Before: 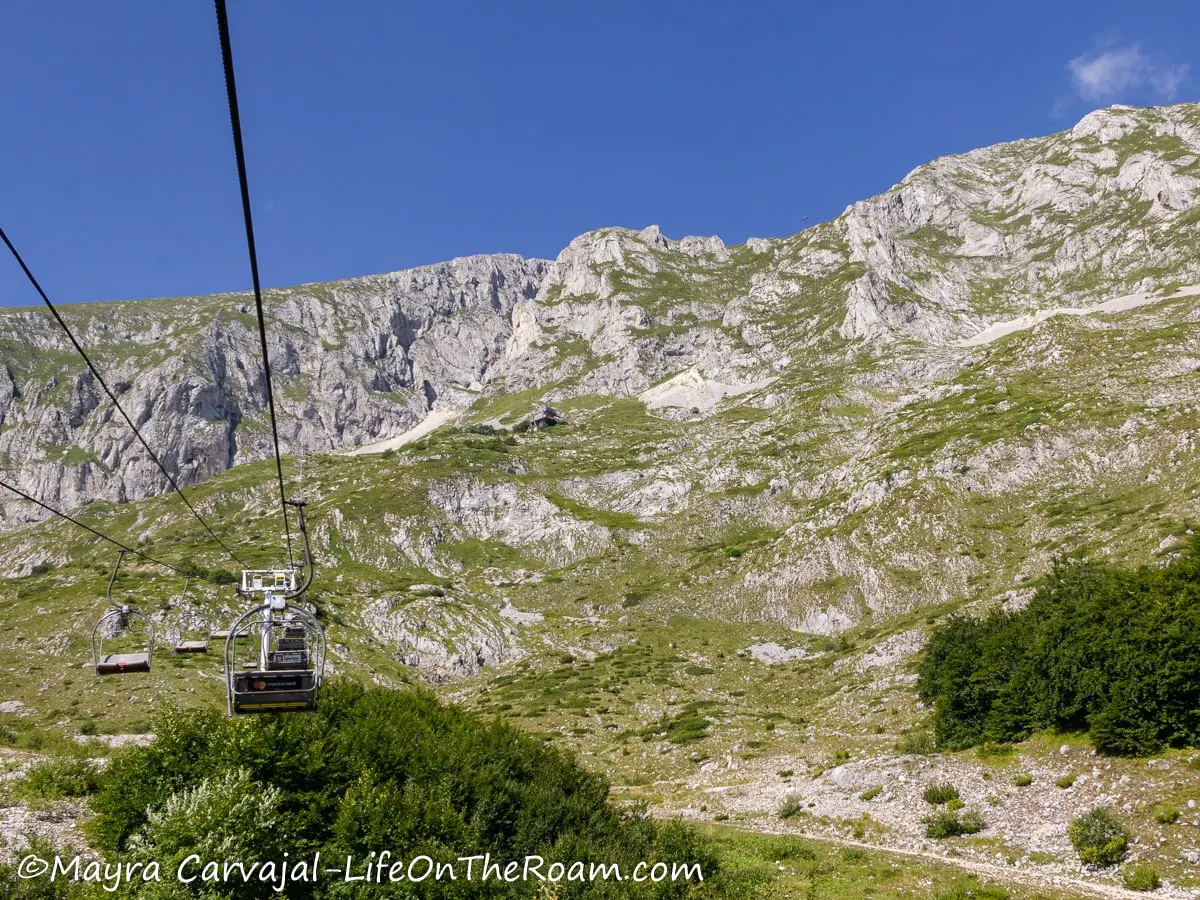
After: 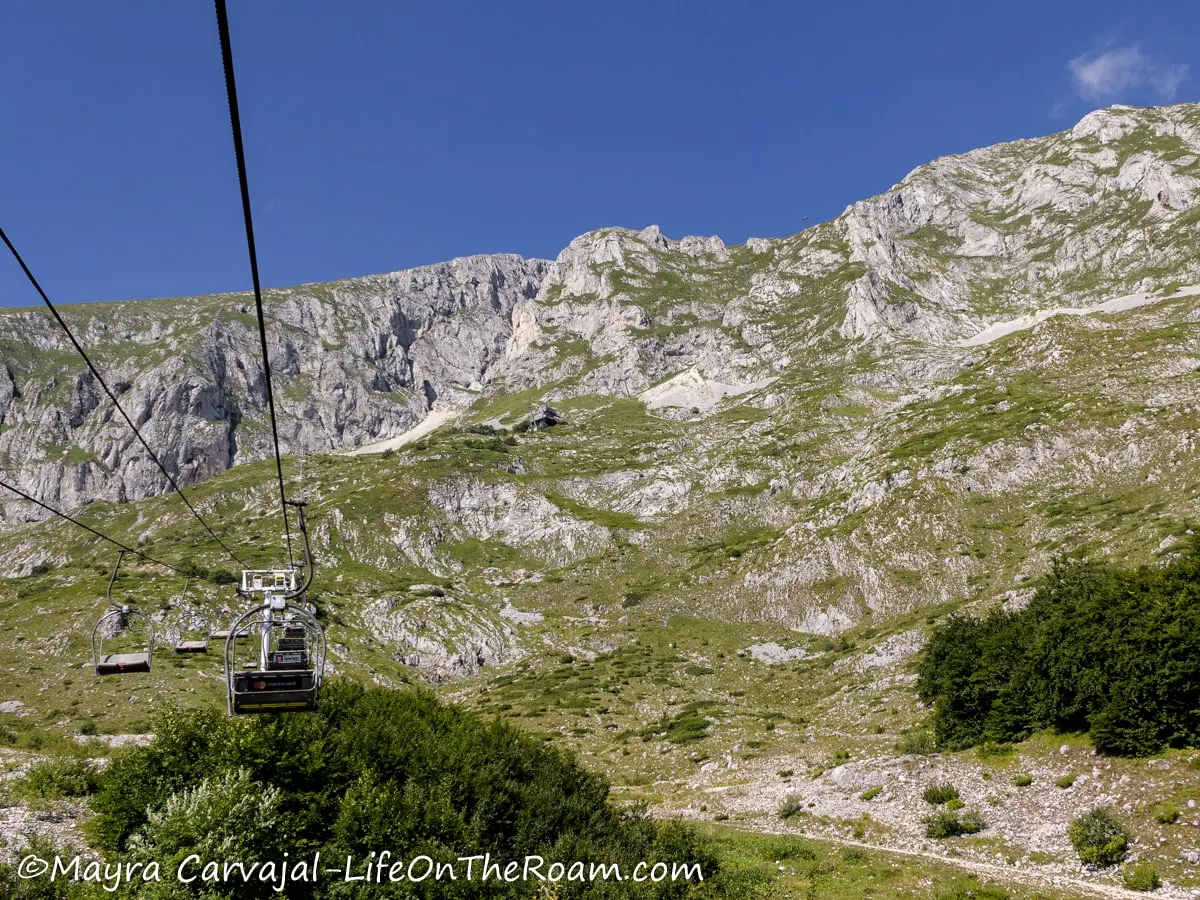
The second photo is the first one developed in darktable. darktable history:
tone curve: curves: ch0 [(0, 0) (0.106, 0.041) (0.256, 0.197) (0.37, 0.336) (0.513, 0.481) (0.667, 0.629) (1, 1)]; ch1 [(0, 0) (0.502, 0.505) (0.553, 0.577) (1, 1)]; ch2 [(0, 0) (0.5, 0.495) (0.56, 0.544) (1, 1)], color space Lab, linked channels, preserve colors none
